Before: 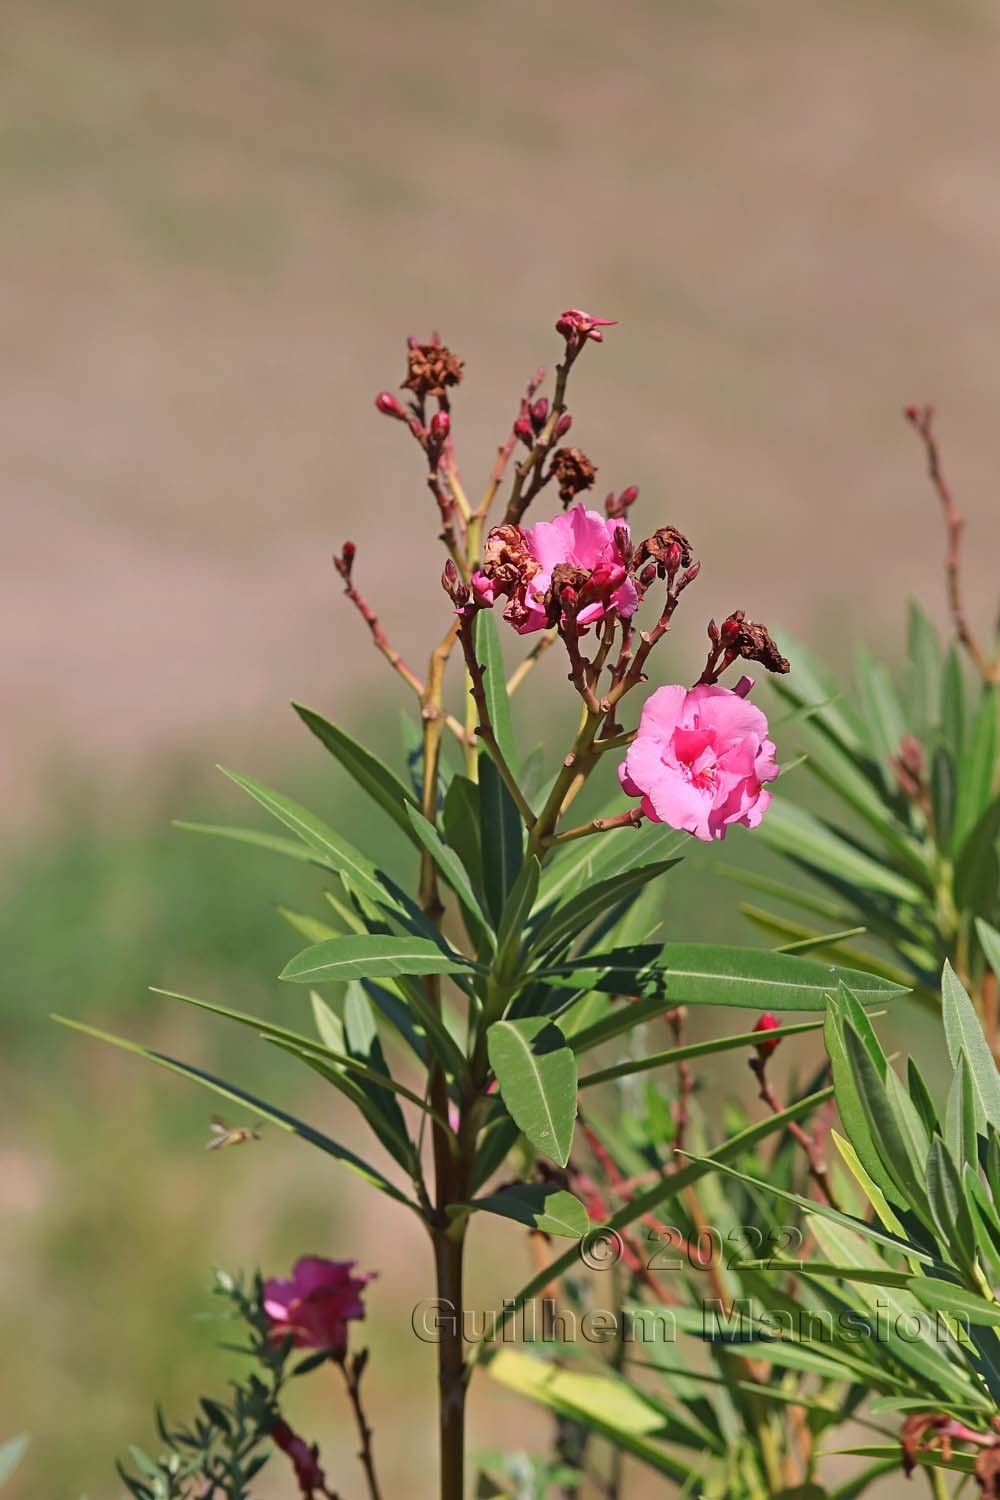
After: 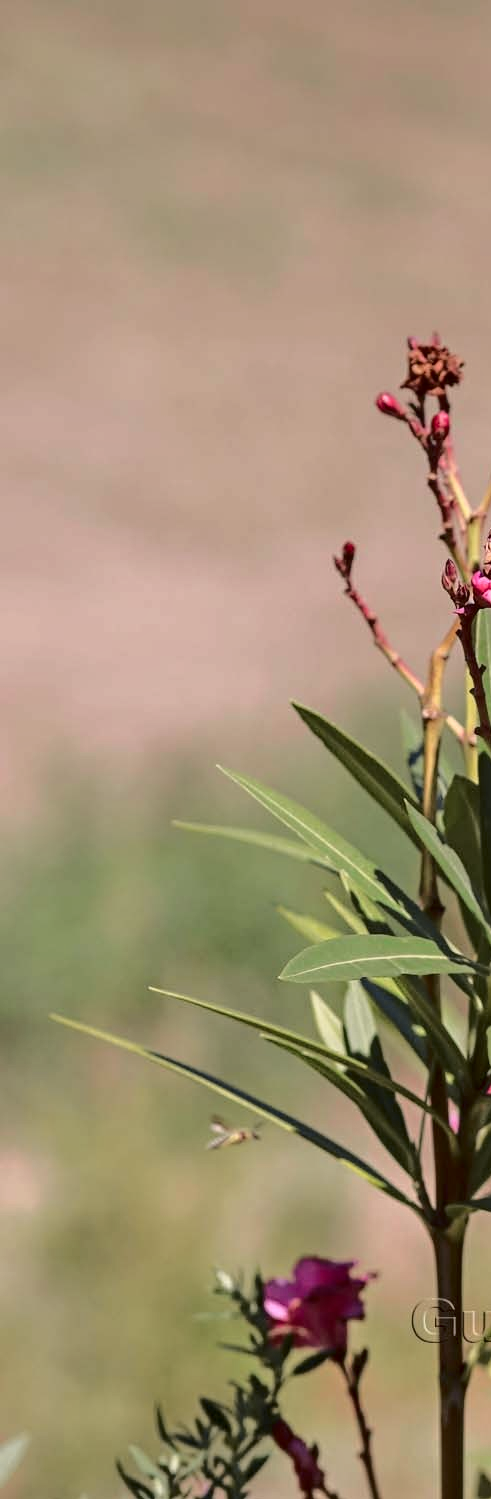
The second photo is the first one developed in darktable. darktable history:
crop and rotate: left 0%, top 0%, right 50.845%
tone curve: curves: ch0 [(0.003, 0.015) (0.104, 0.07) (0.239, 0.201) (0.327, 0.317) (0.401, 0.443) (0.495, 0.55) (0.65, 0.68) (0.832, 0.858) (1, 0.977)]; ch1 [(0, 0) (0.161, 0.092) (0.35, 0.33) (0.379, 0.401) (0.447, 0.476) (0.495, 0.499) (0.515, 0.518) (0.55, 0.557) (0.621, 0.615) (0.718, 0.734) (1, 1)]; ch2 [(0, 0) (0.359, 0.372) (0.437, 0.437) (0.502, 0.501) (0.534, 0.537) (0.599, 0.586) (1, 1)], color space Lab, independent channels, preserve colors none
exposure: exposure 0.127 EV, compensate highlight preservation false
local contrast: highlights 25%, detail 130%
